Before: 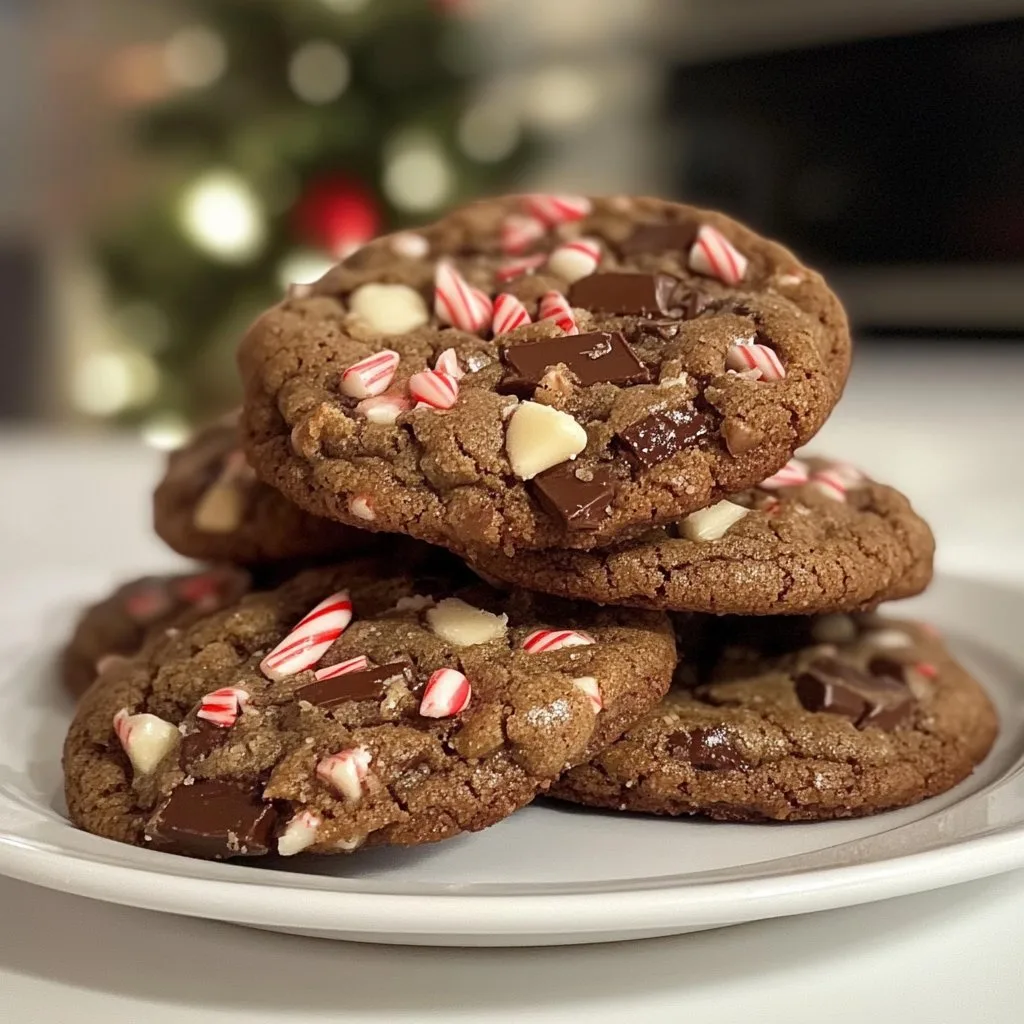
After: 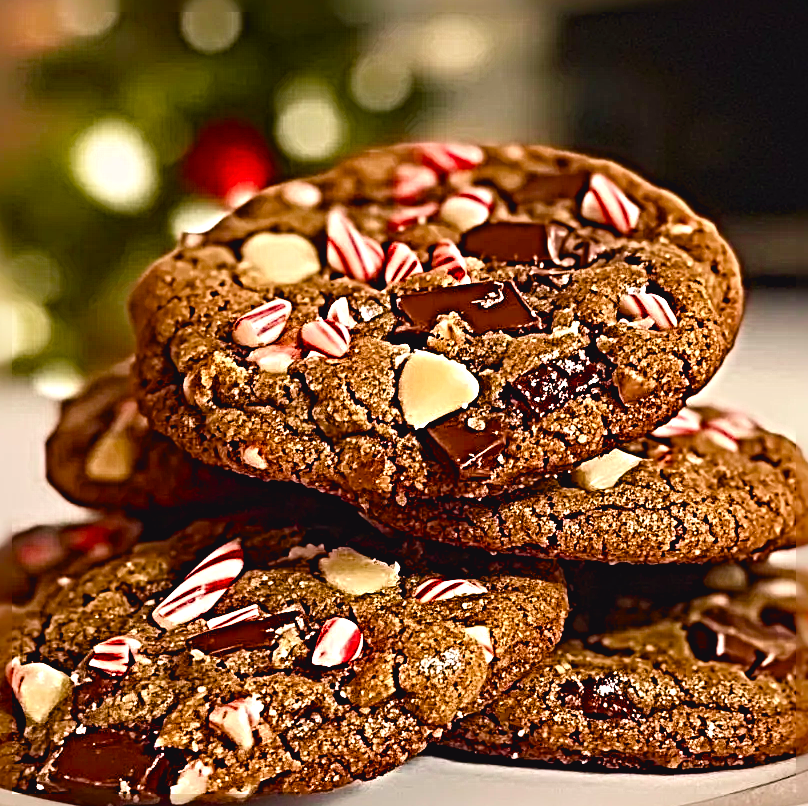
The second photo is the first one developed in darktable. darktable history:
color balance rgb: highlights gain › chroma 1.055%, highlights gain › hue 60.16°, perceptual saturation grading › global saturation 0.158%, perceptual saturation grading › mid-tones 6.254%, perceptual saturation grading › shadows 72.344%
crop and rotate: left 10.58%, top 5.013%, right 10.443%, bottom 16.185%
sharpen: radius 6.285, amount 1.794, threshold 0.201
velvia: strength 14.73%
tone curve: curves: ch0 [(0, 0.036) (0.119, 0.115) (0.461, 0.479) (0.715, 0.767) (0.817, 0.865) (1, 0.998)]; ch1 [(0, 0) (0.377, 0.416) (0.44, 0.461) (0.487, 0.49) (0.514, 0.525) (0.538, 0.561) (0.67, 0.713) (1, 1)]; ch2 [(0, 0) (0.38, 0.405) (0.463, 0.445) (0.492, 0.486) (0.529, 0.533) (0.578, 0.59) (0.653, 0.698) (1, 1)], color space Lab, independent channels, preserve colors none
